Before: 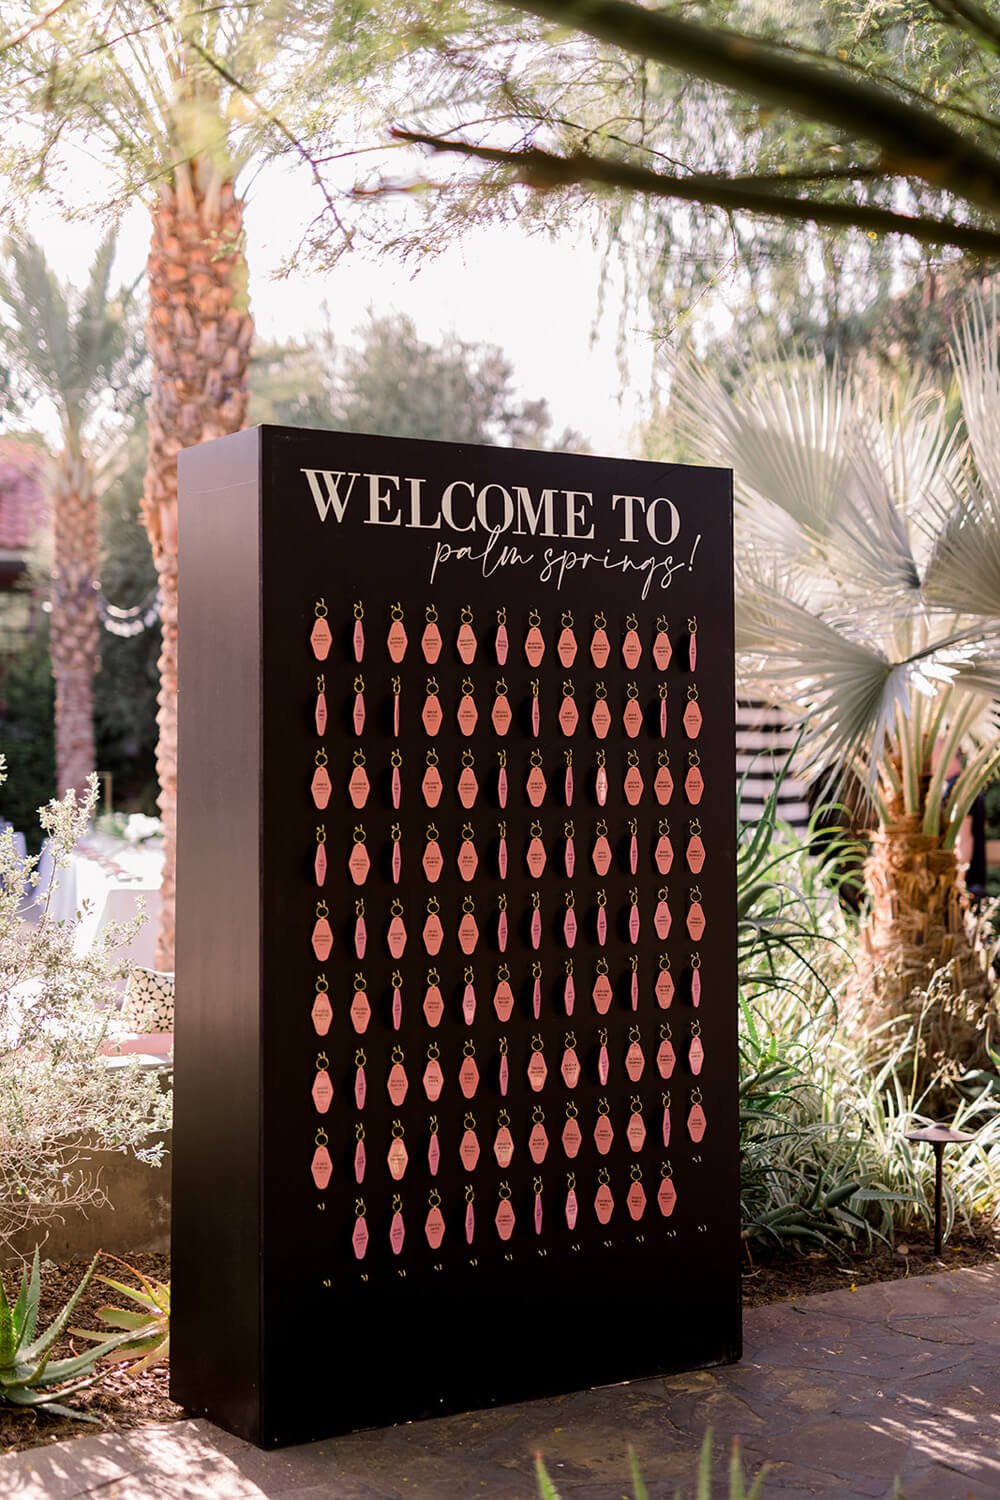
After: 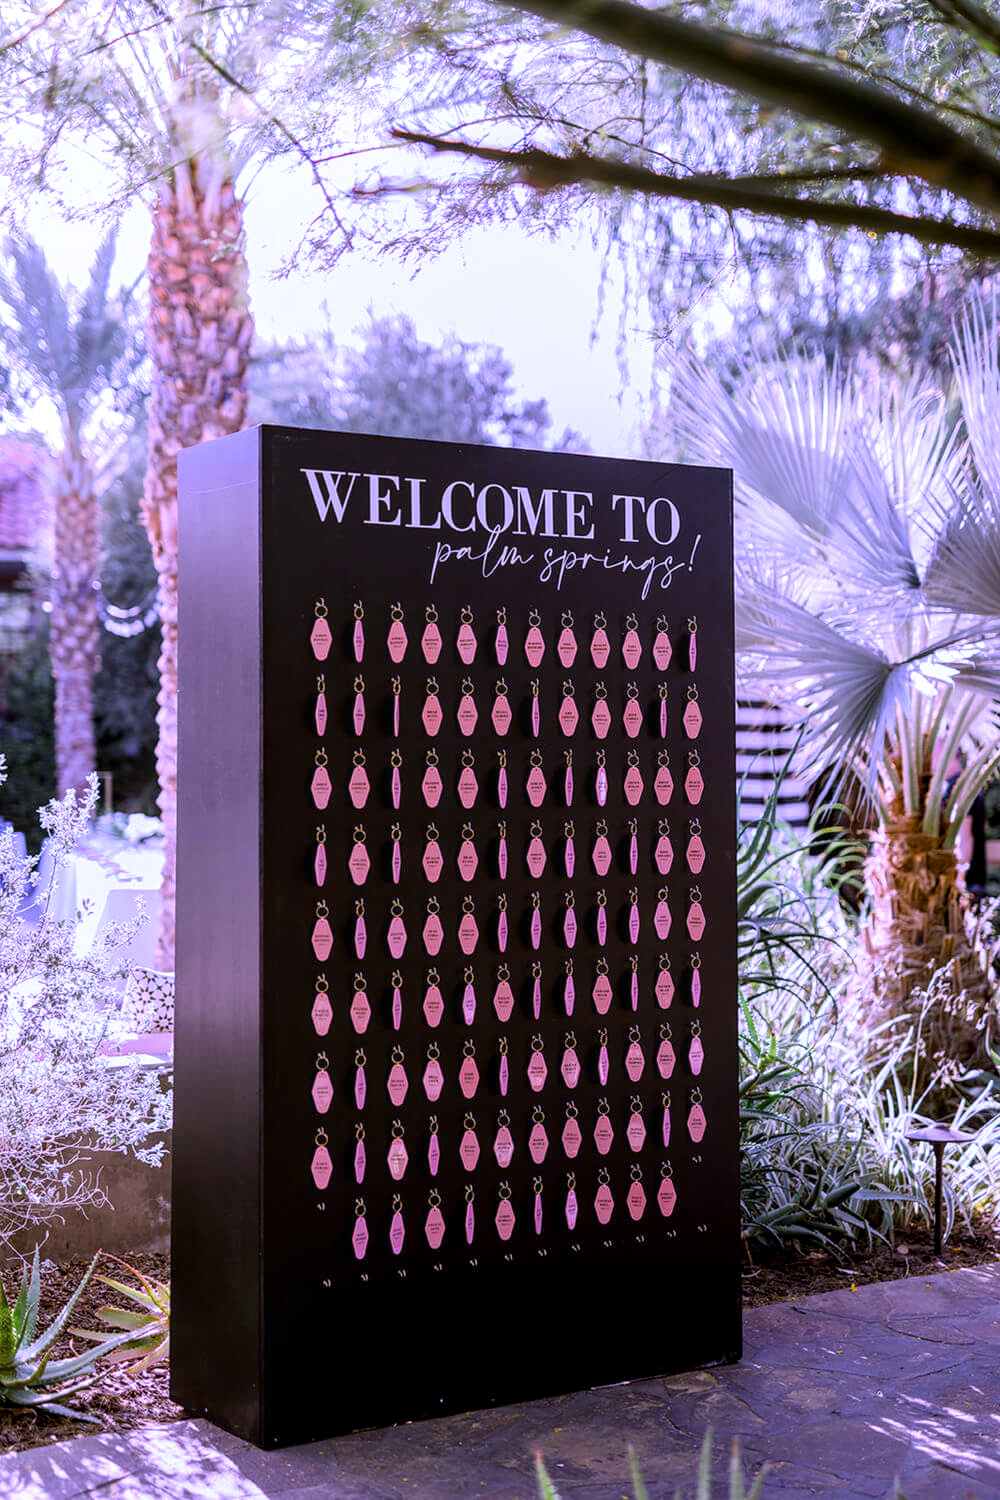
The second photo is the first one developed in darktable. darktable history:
local contrast: on, module defaults
white balance: red 0.98, blue 1.61
